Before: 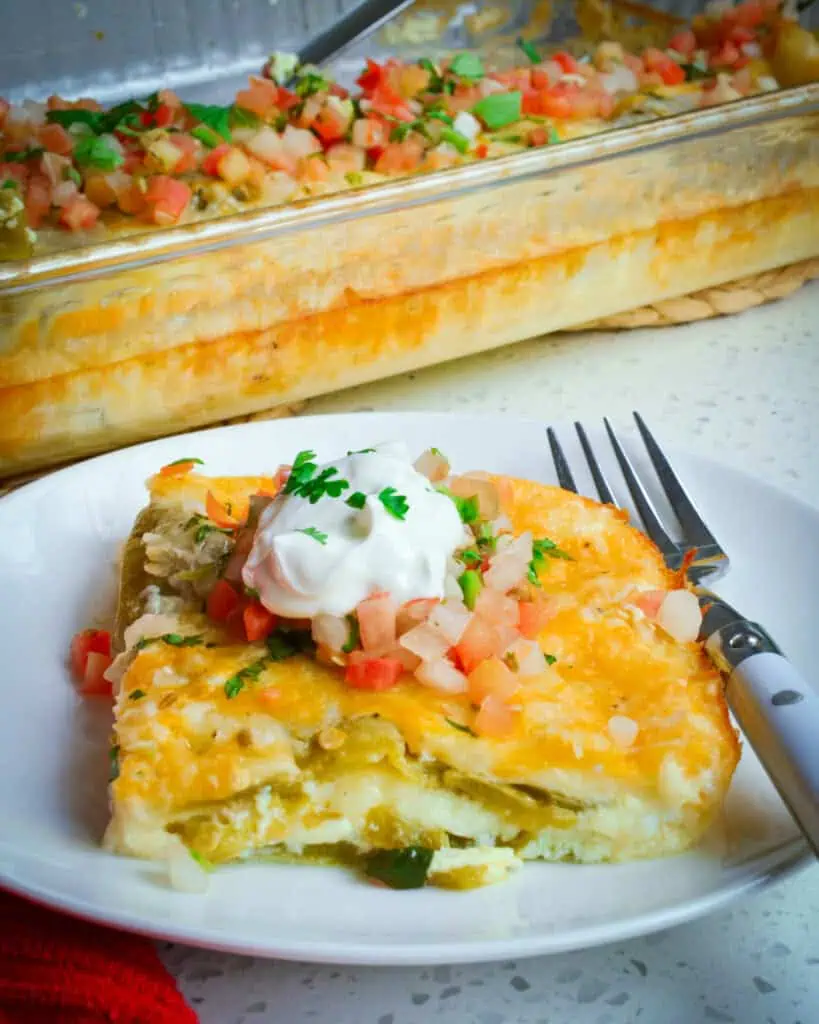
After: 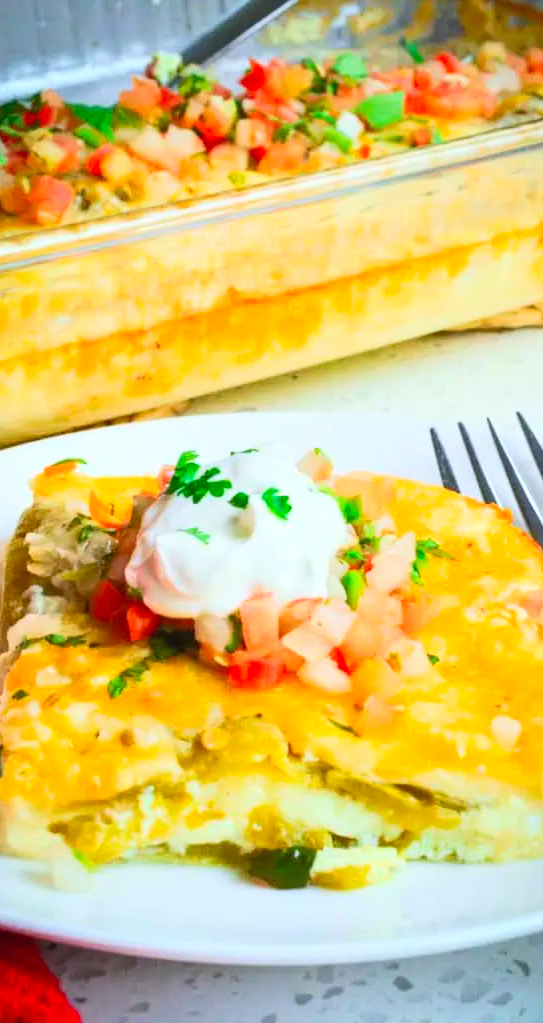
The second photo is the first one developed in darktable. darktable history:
contrast brightness saturation: contrast 0.24, brightness 0.263, saturation 0.39
crop and rotate: left 14.29%, right 19.341%
